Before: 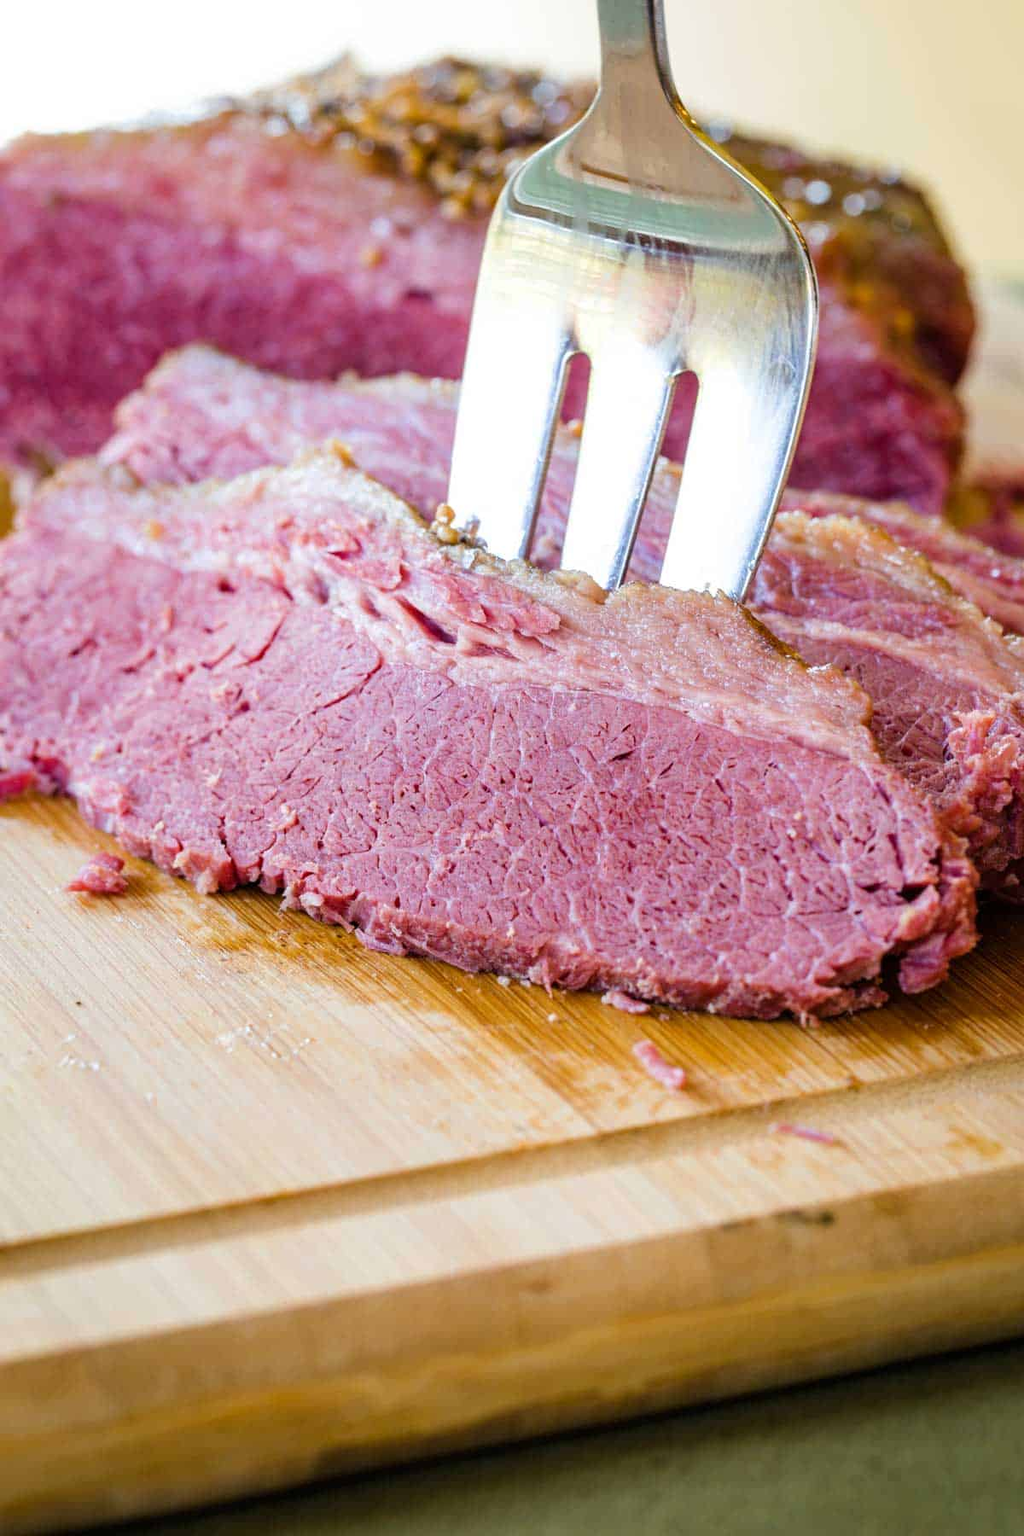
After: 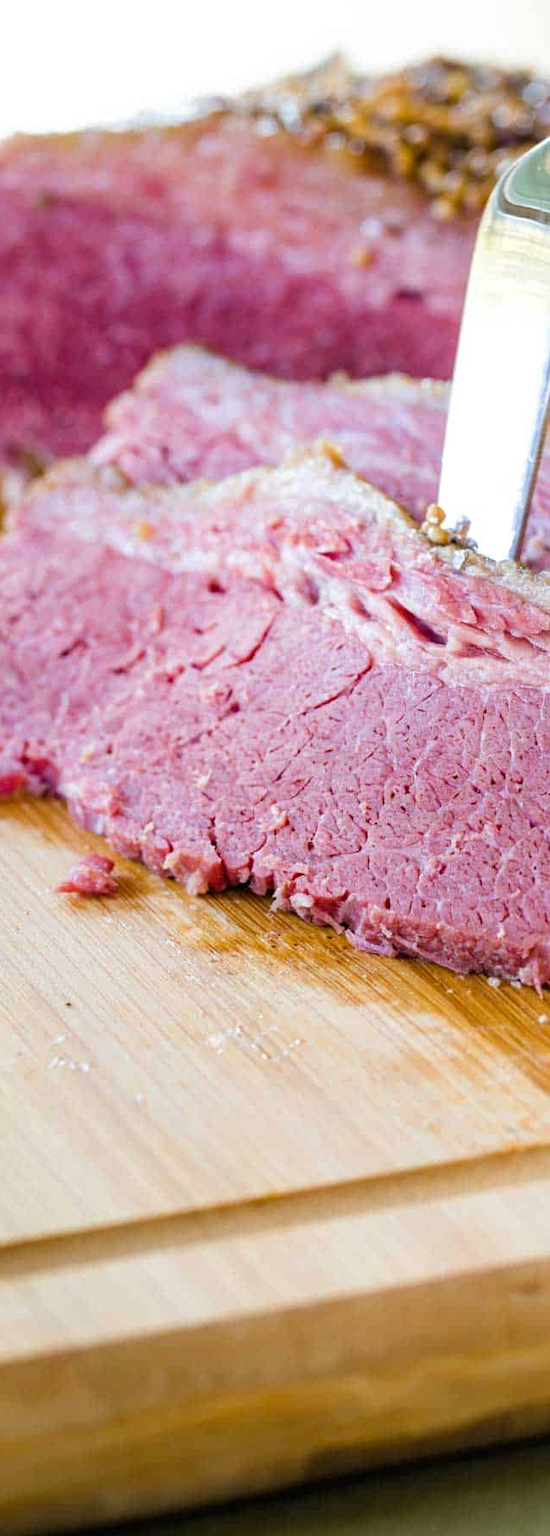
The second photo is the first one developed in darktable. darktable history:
crop: left 1.004%, right 45.283%, bottom 0.089%
tone equalizer: mask exposure compensation -0.49 EV
